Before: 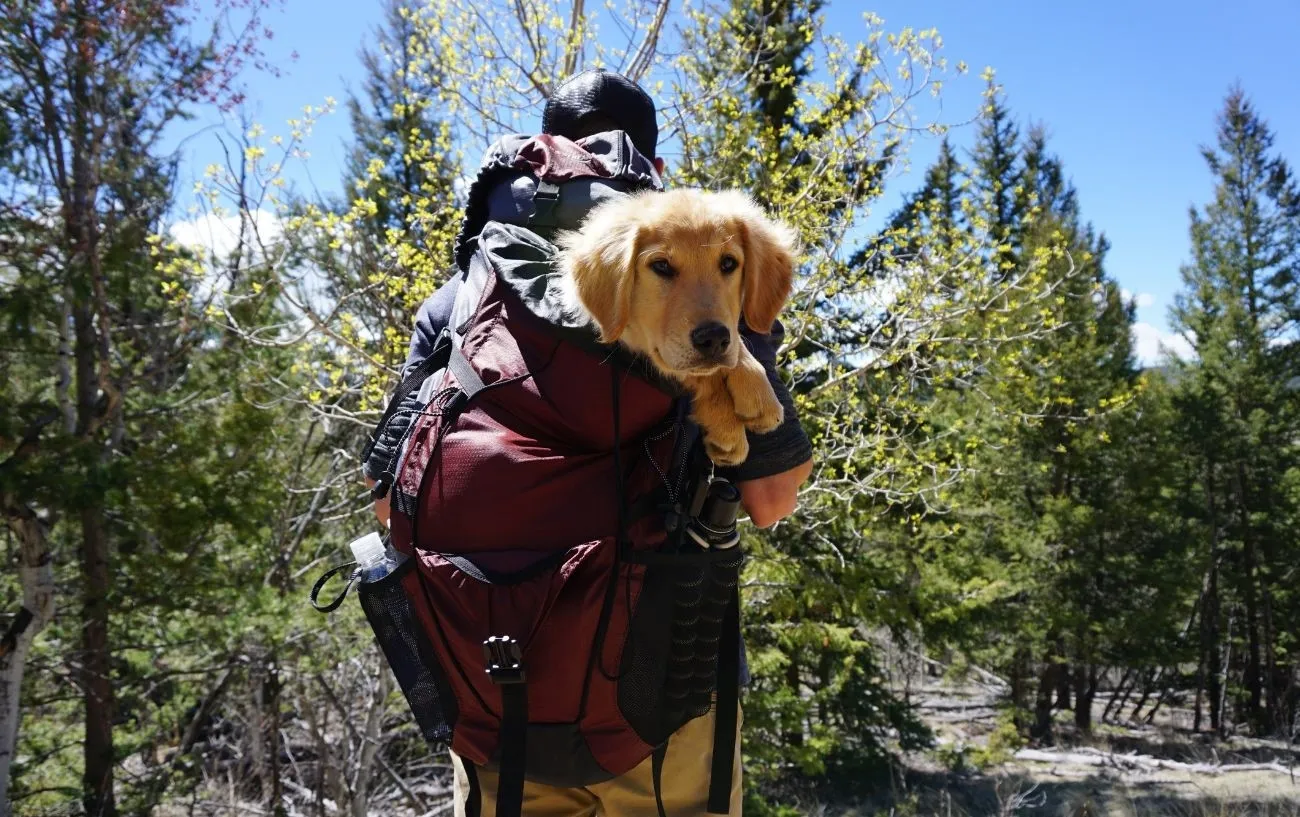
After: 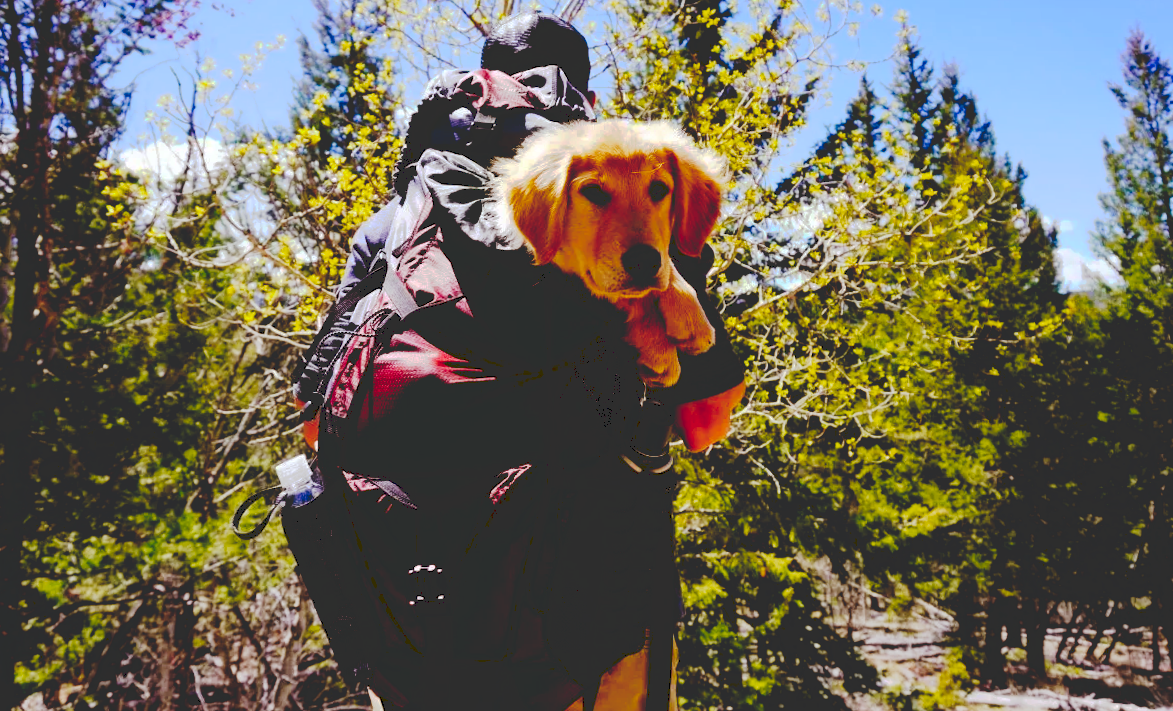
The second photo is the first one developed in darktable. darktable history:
color balance rgb: linear chroma grading › global chroma 15%, perceptual saturation grading › global saturation 30%
rgb levels: mode RGB, independent channels, levels [[0, 0.5, 1], [0, 0.521, 1], [0, 0.536, 1]]
rotate and perspective: rotation 0.215°, lens shift (vertical) -0.139, crop left 0.069, crop right 0.939, crop top 0.002, crop bottom 0.996
crop: left 1.507%, top 6.147%, right 1.379%, bottom 6.637%
tone curve: curves: ch0 [(0, 0) (0.003, 0.185) (0.011, 0.185) (0.025, 0.187) (0.044, 0.185) (0.069, 0.185) (0.1, 0.18) (0.136, 0.18) (0.177, 0.179) (0.224, 0.202) (0.277, 0.252) (0.335, 0.343) (0.399, 0.452) (0.468, 0.553) (0.543, 0.643) (0.623, 0.717) (0.709, 0.778) (0.801, 0.82) (0.898, 0.856) (1, 1)], preserve colors none
